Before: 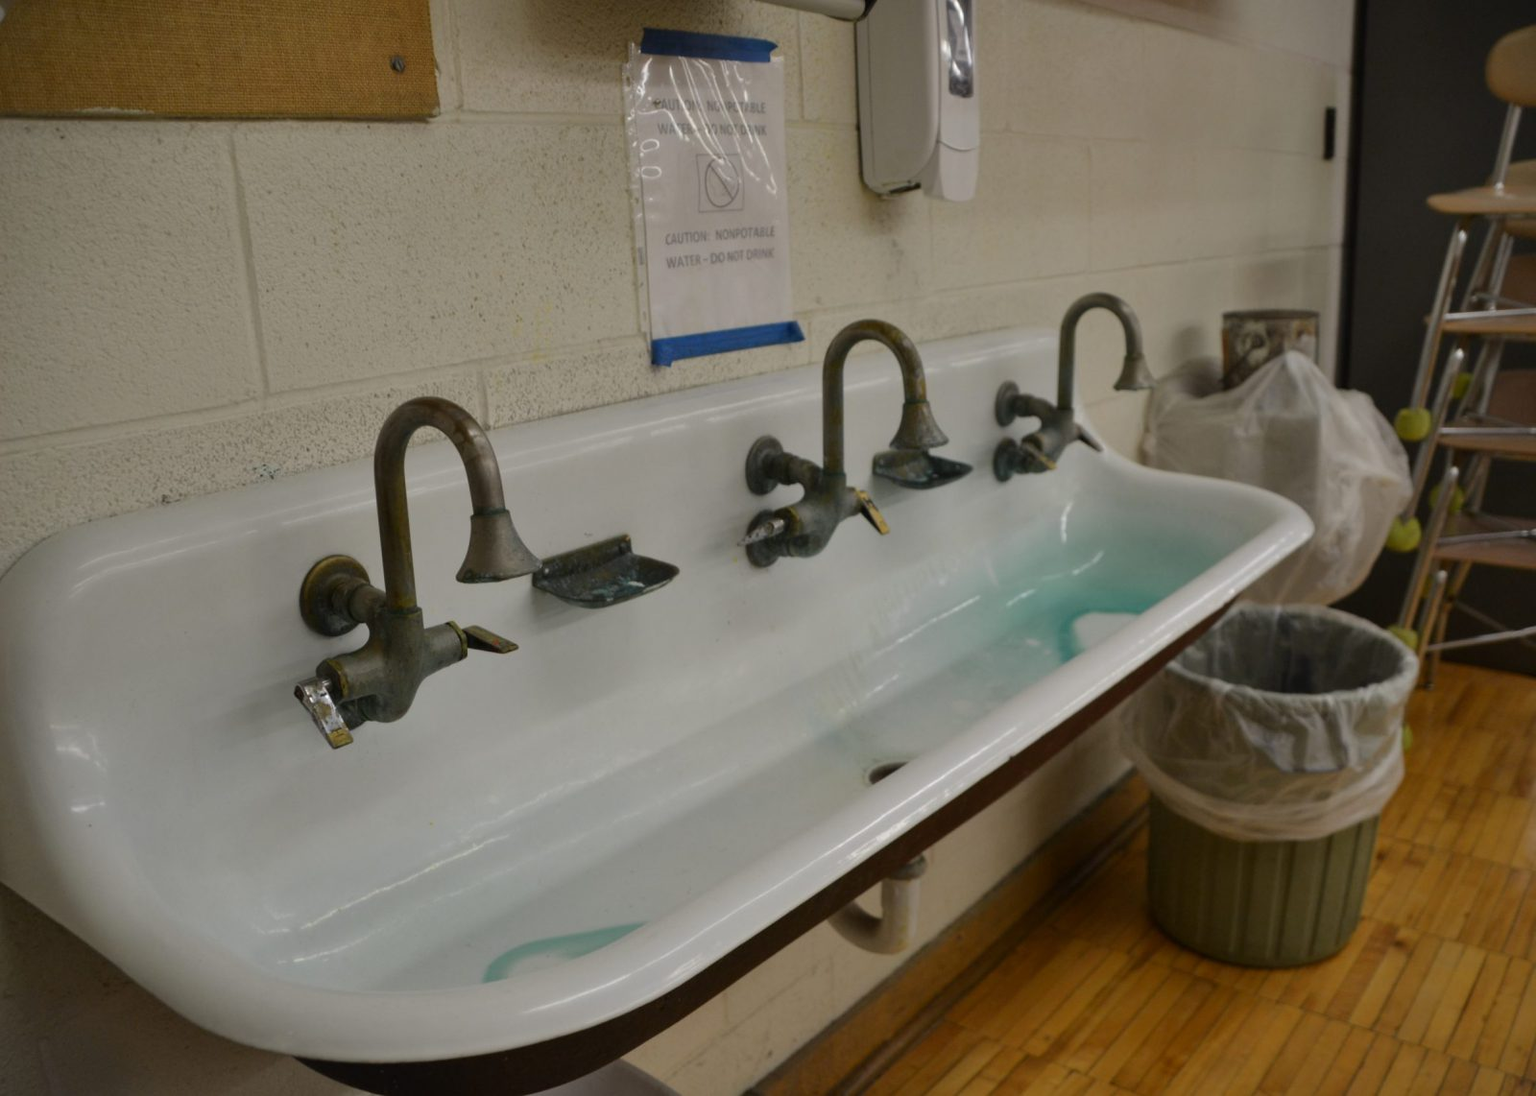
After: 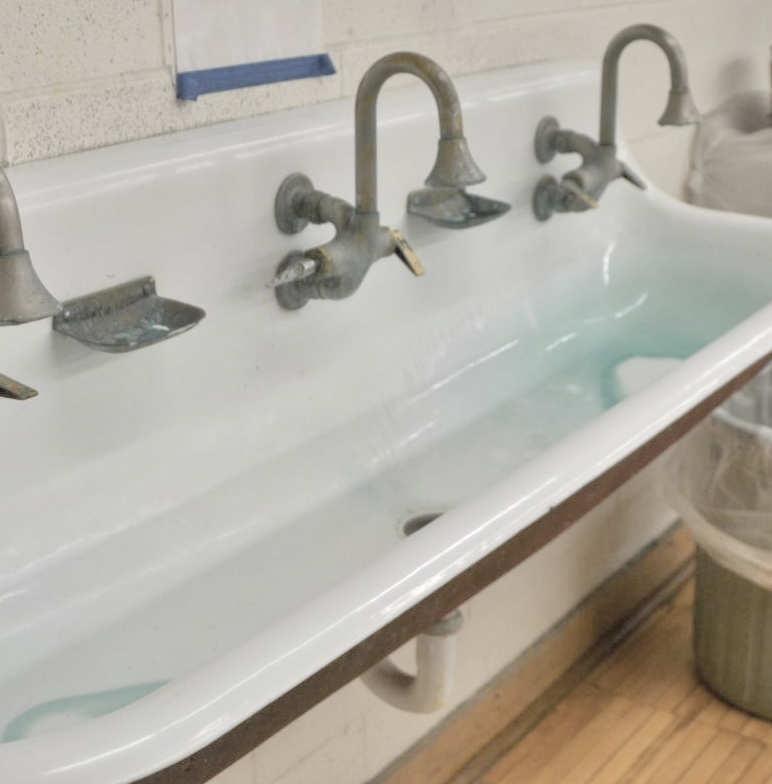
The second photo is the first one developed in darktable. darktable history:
crop: left 31.379%, top 24.658%, right 20.326%, bottom 6.628%
exposure: black level correction 0.001, compensate highlight preservation false
tone equalizer: -8 EV 2 EV, -7 EV 2 EV, -6 EV 2 EV, -5 EV 2 EV, -4 EV 2 EV, -3 EV 1.5 EV, -2 EV 1 EV, -1 EV 0.5 EV
contrast brightness saturation: brightness 0.18, saturation -0.5
